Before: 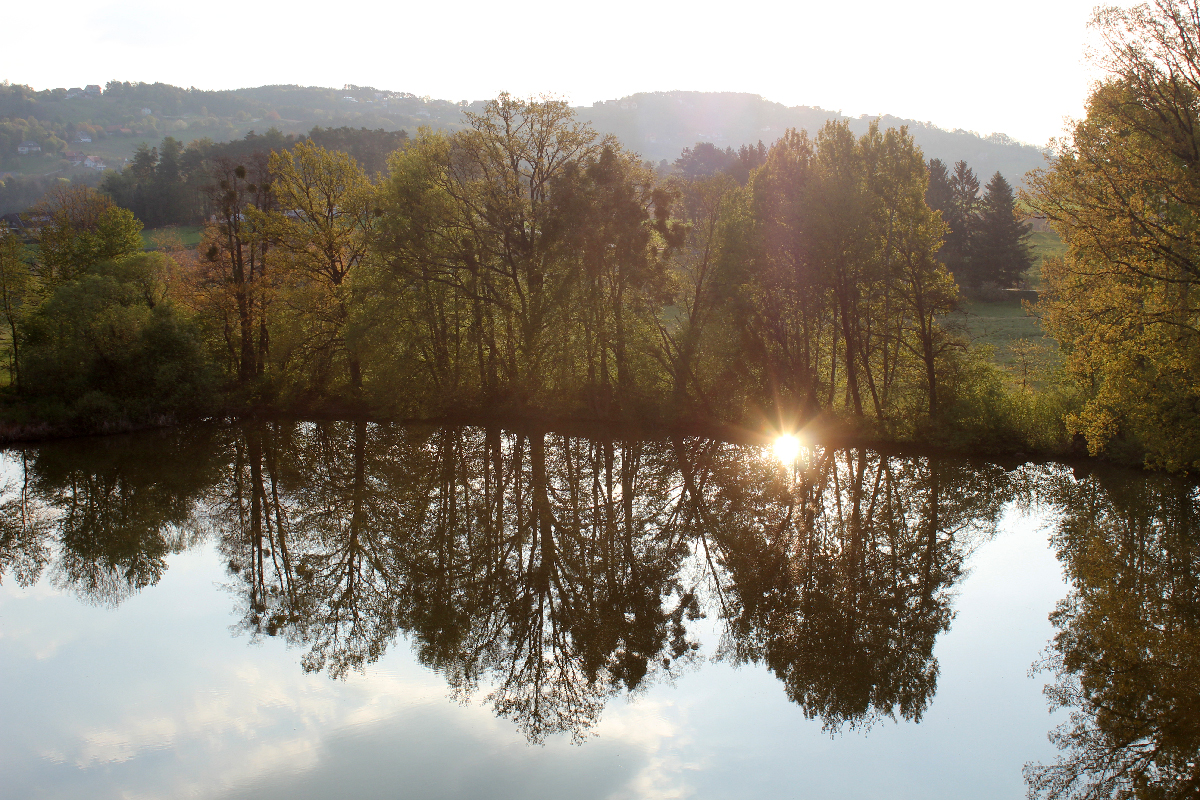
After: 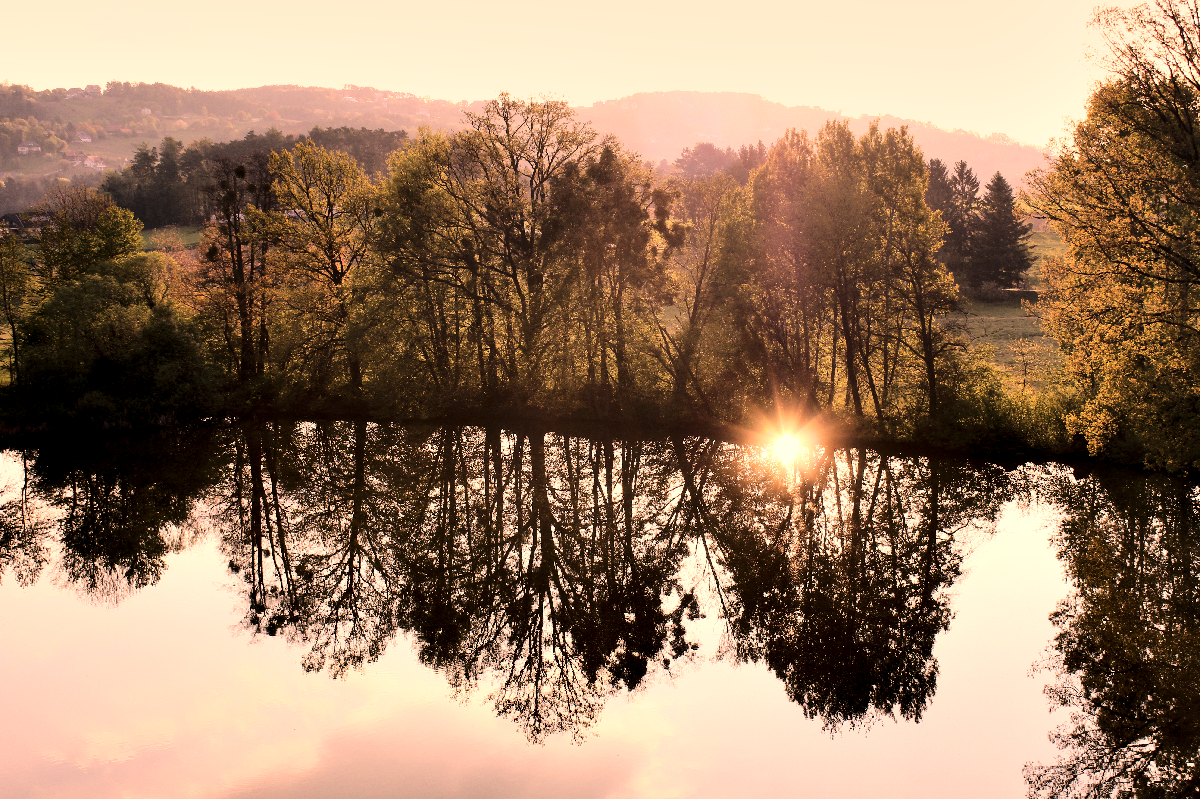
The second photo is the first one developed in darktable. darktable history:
crop: bottom 0.066%
base curve: curves: ch0 [(0, 0) (0.036, 0.025) (0.121, 0.166) (0.206, 0.329) (0.605, 0.79) (1, 1)]
contrast equalizer: octaves 7, y [[0.6 ×6], [0.55 ×6], [0 ×6], [0 ×6], [0 ×6]]
color correction: highlights a* 39.83, highlights b* 39.63, saturation 0.69
